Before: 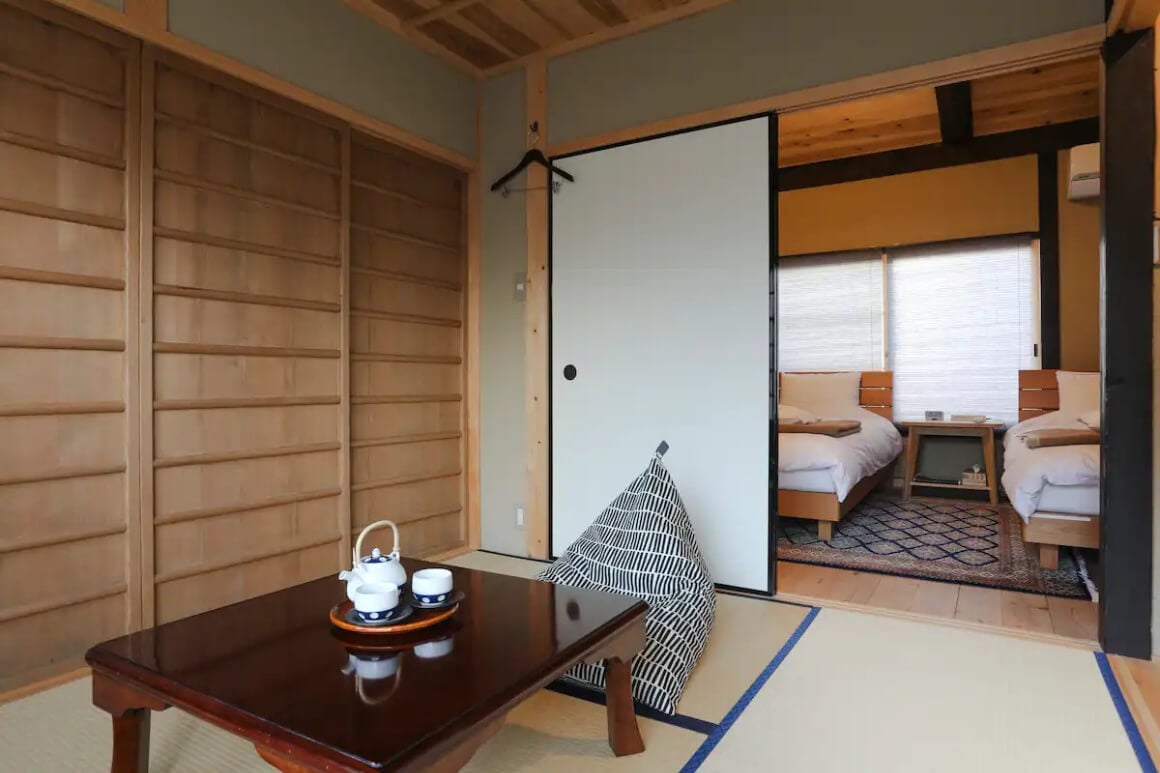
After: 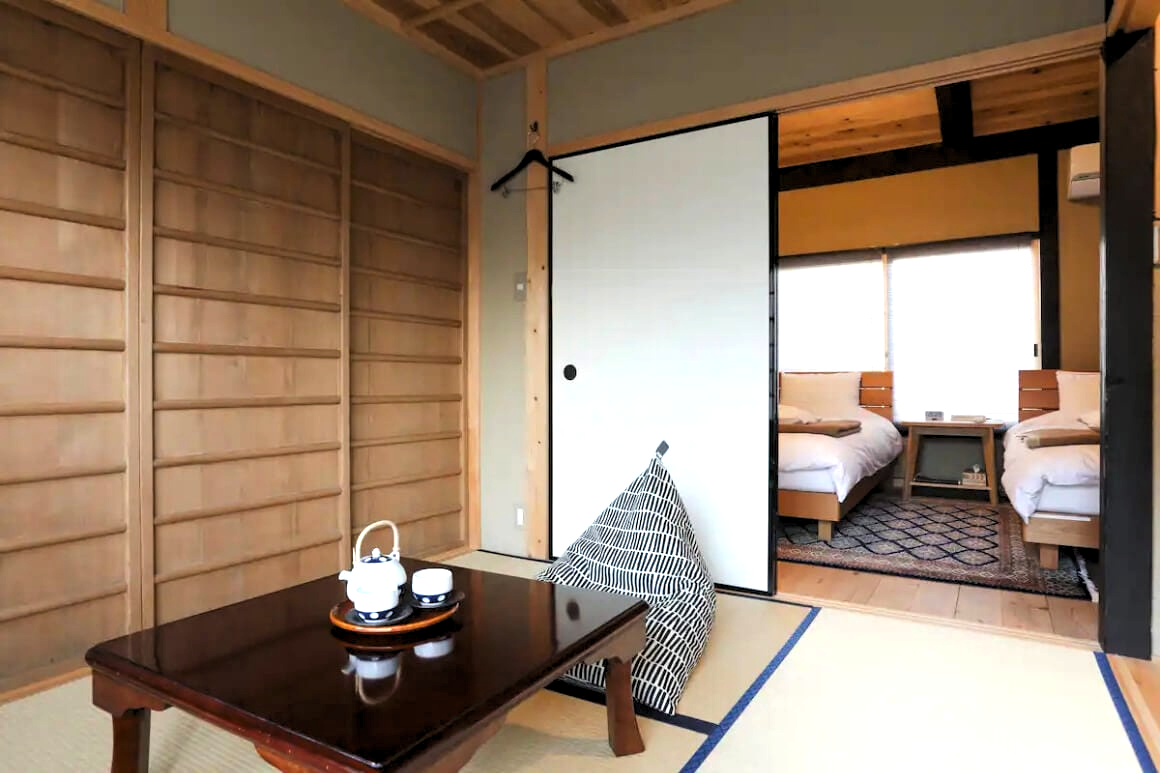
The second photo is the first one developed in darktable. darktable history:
exposure: black level correction 0.001, exposure 0.5 EV, compensate highlight preservation false
levels: levels [0.062, 0.494, 0.925]
